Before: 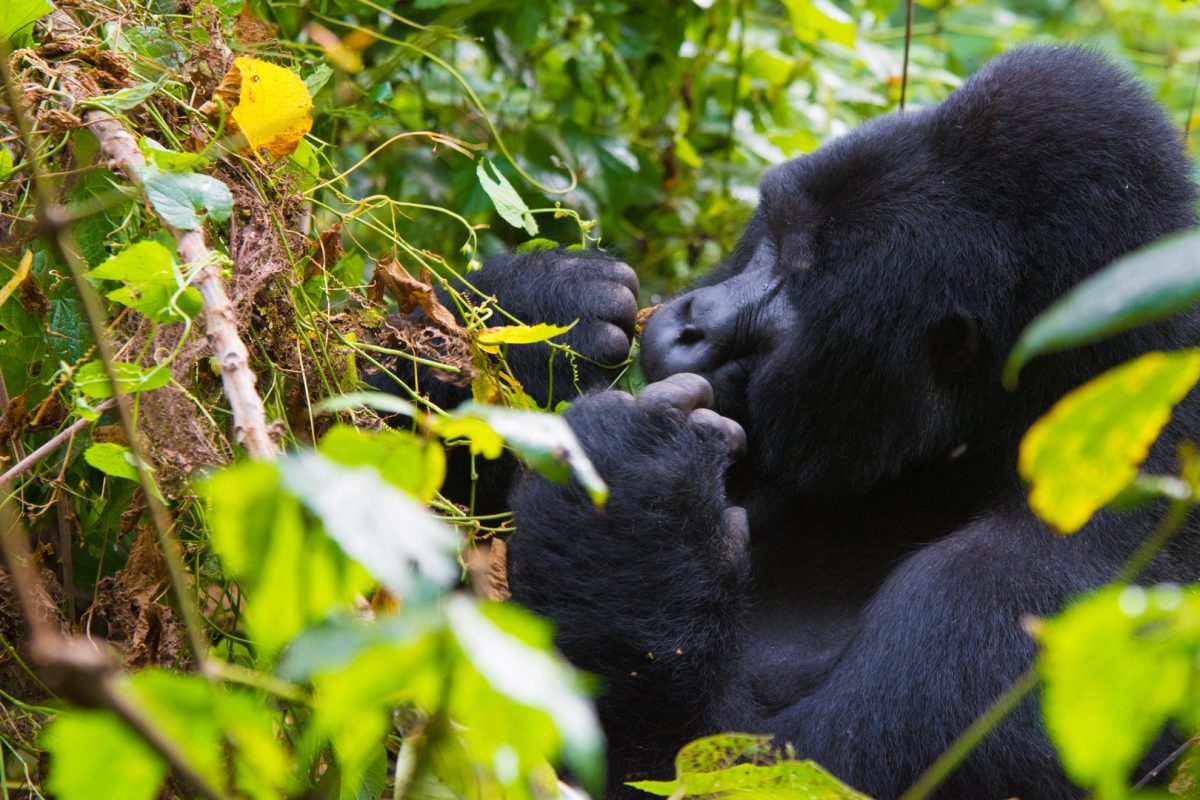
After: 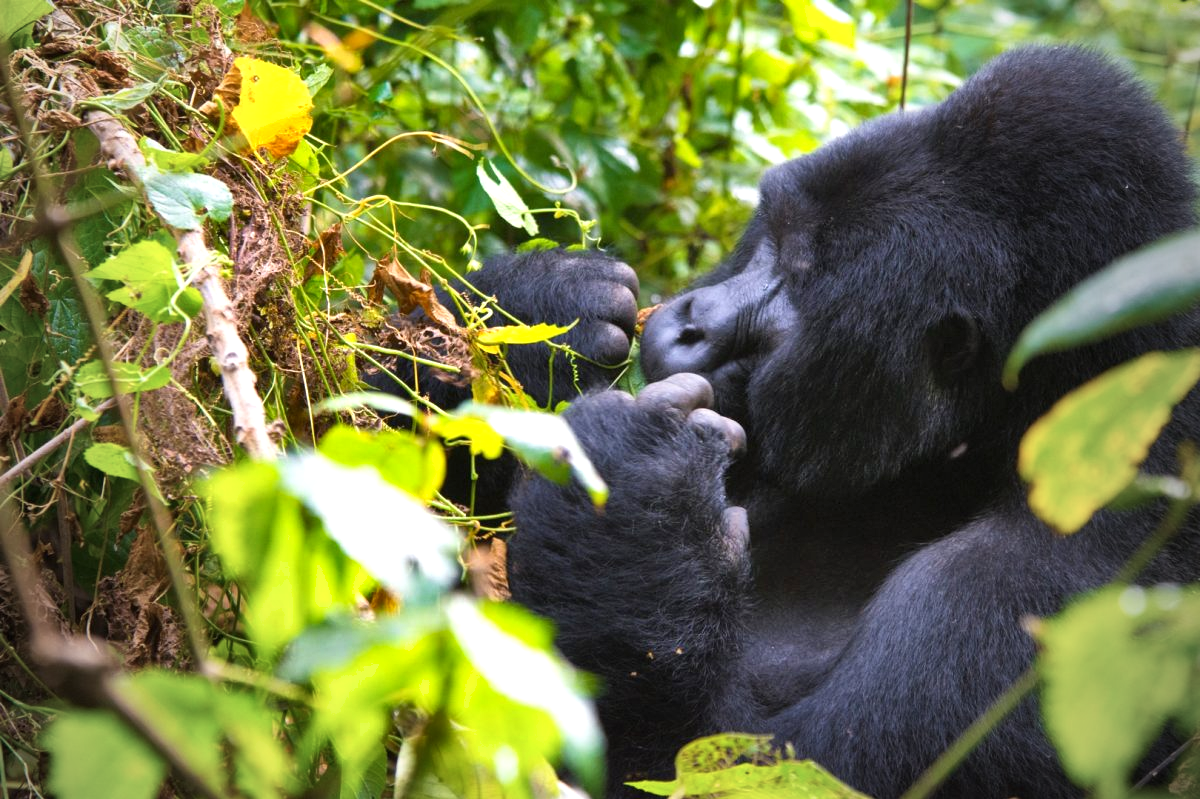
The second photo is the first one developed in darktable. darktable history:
exposure: exposure 0.6 EV, compensate highlight preservation false
shadows and highlights: shadows 60, soften with gaussian
vignetting: fall-off start 72.14%, fall-off radius 108.07%, brightness -0.713, saturation -0.488, center (-0.054, -0.359), width/height ratio 0.729
crop: bottom 0.071%
